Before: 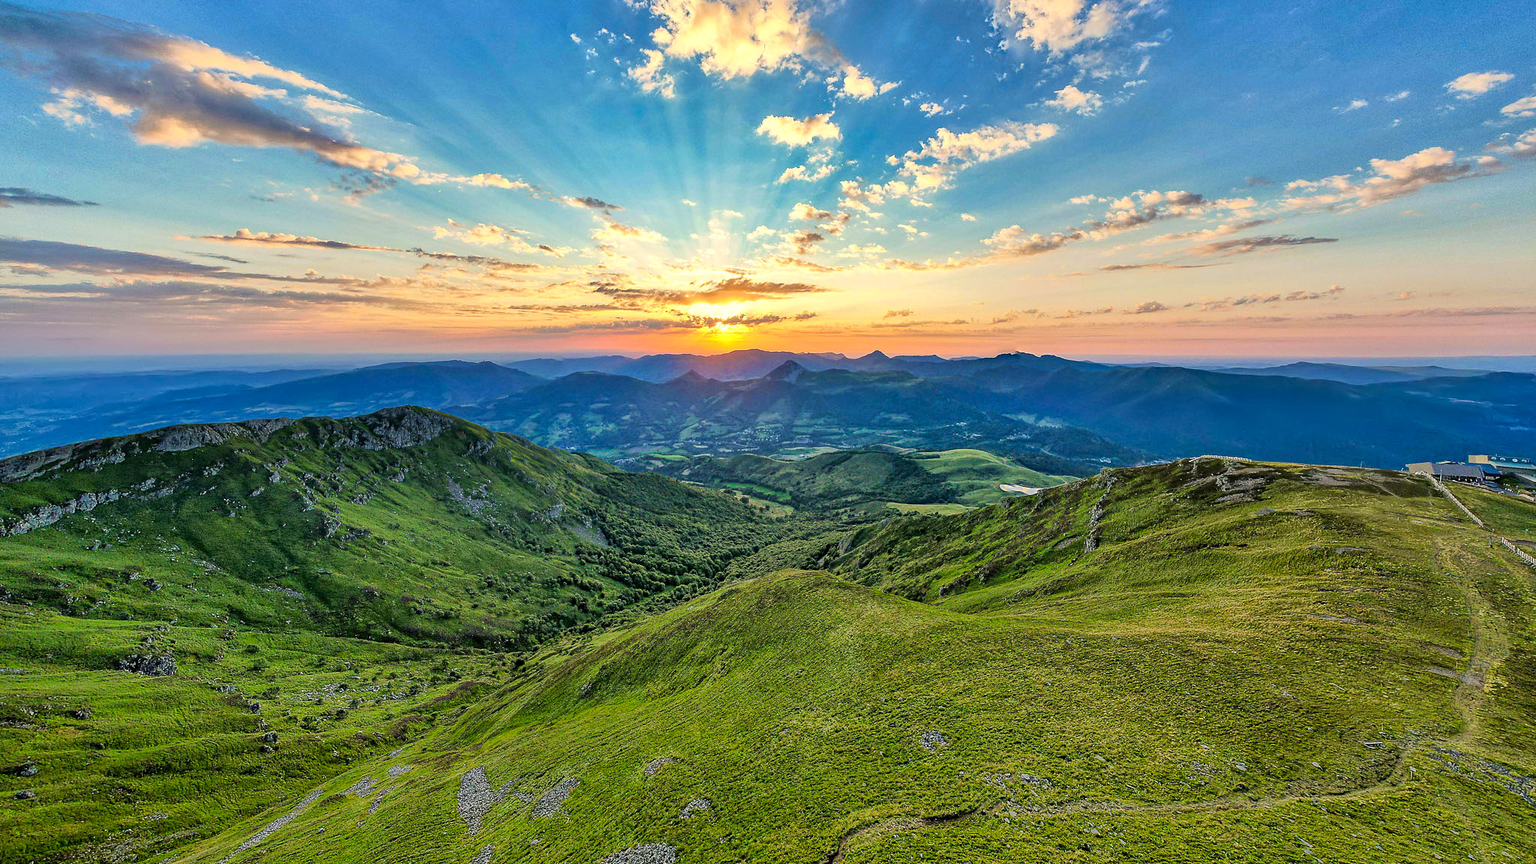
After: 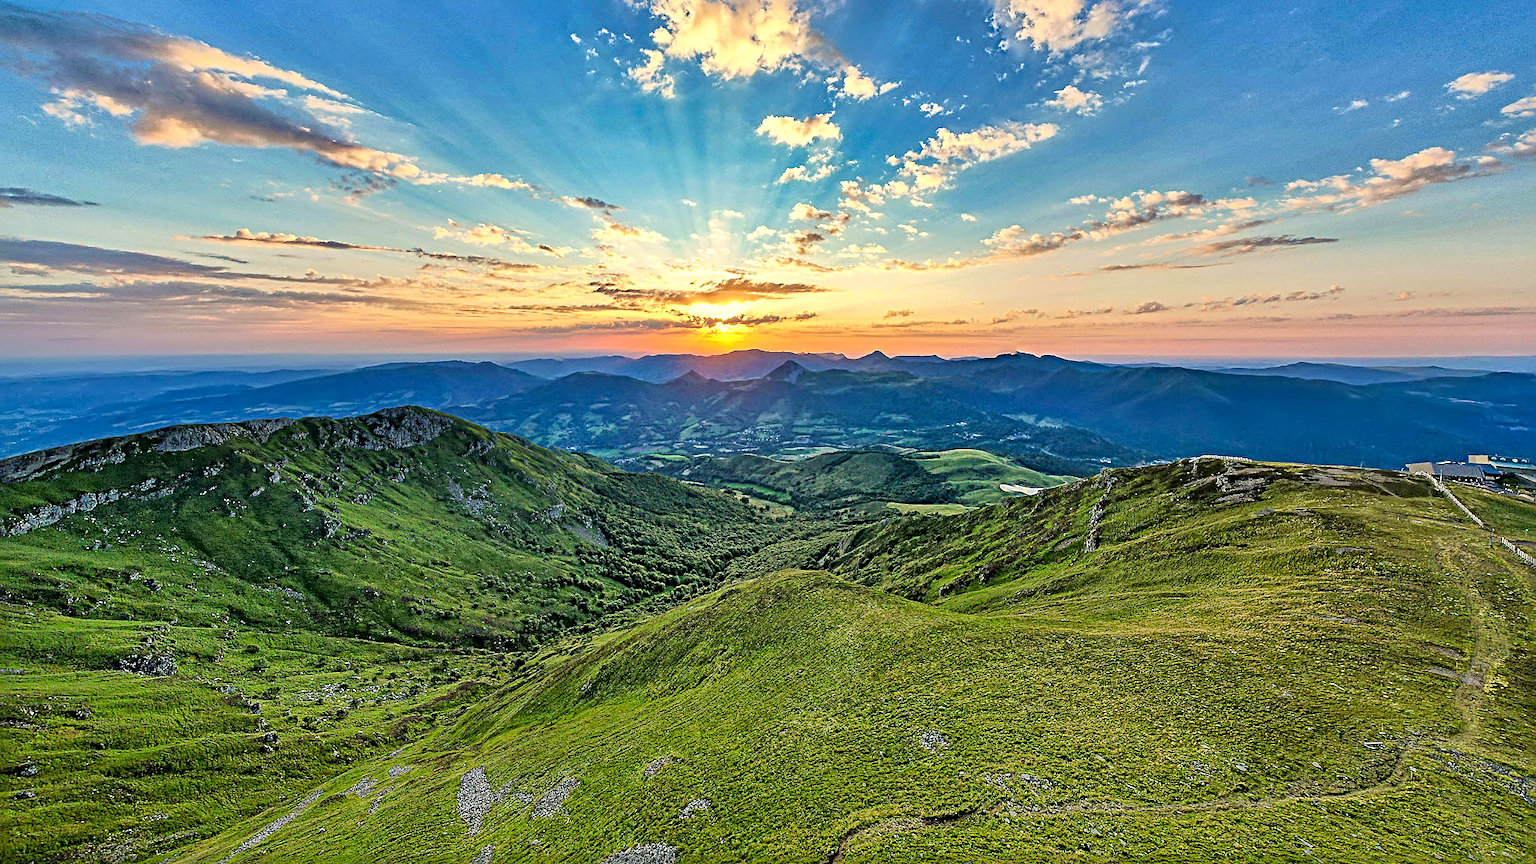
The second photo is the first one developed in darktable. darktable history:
sharpen: radius 4.843
